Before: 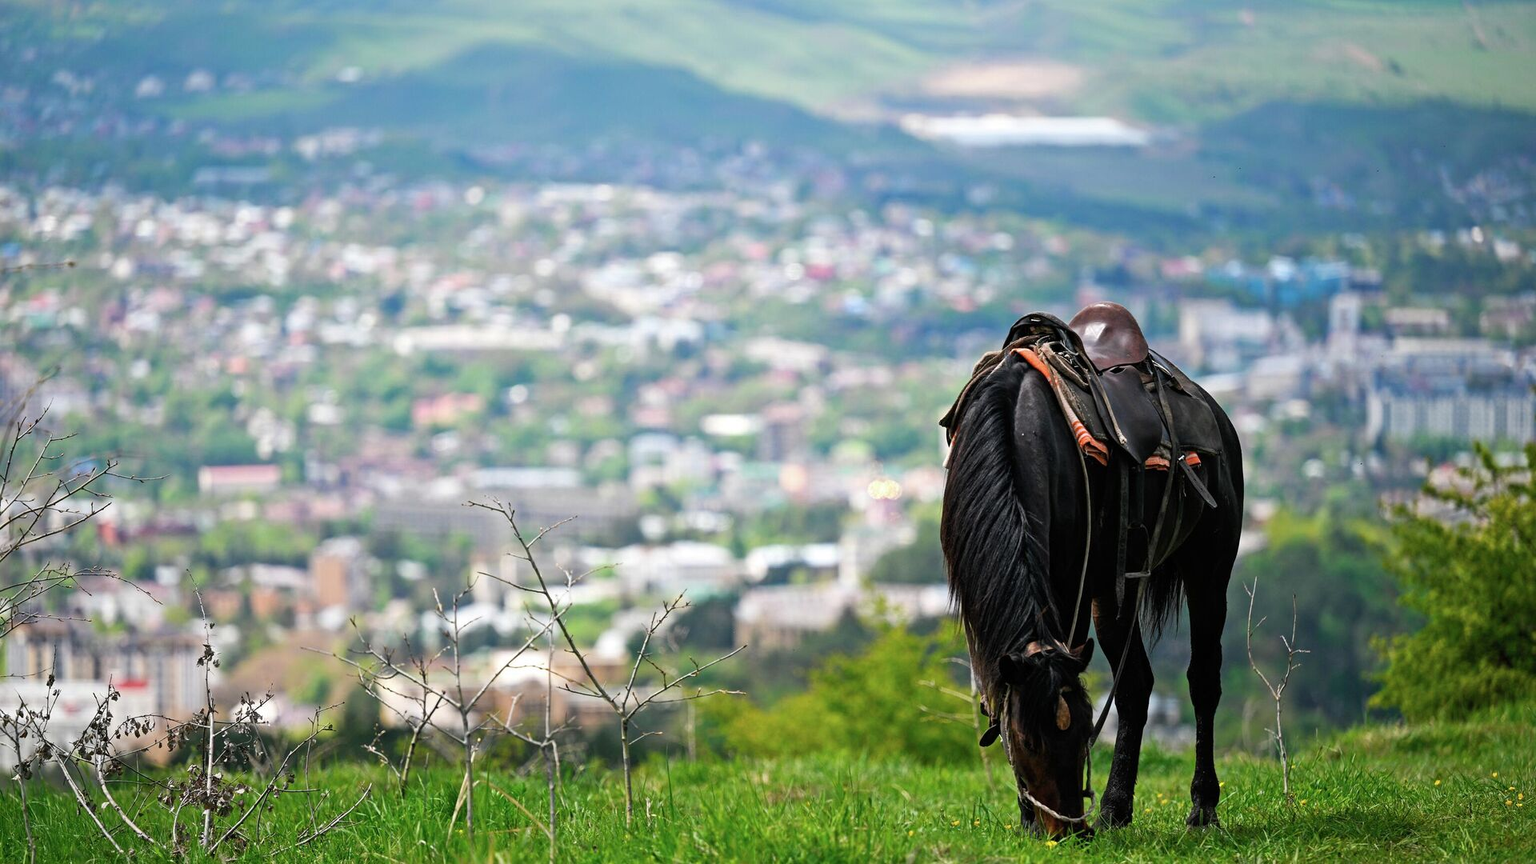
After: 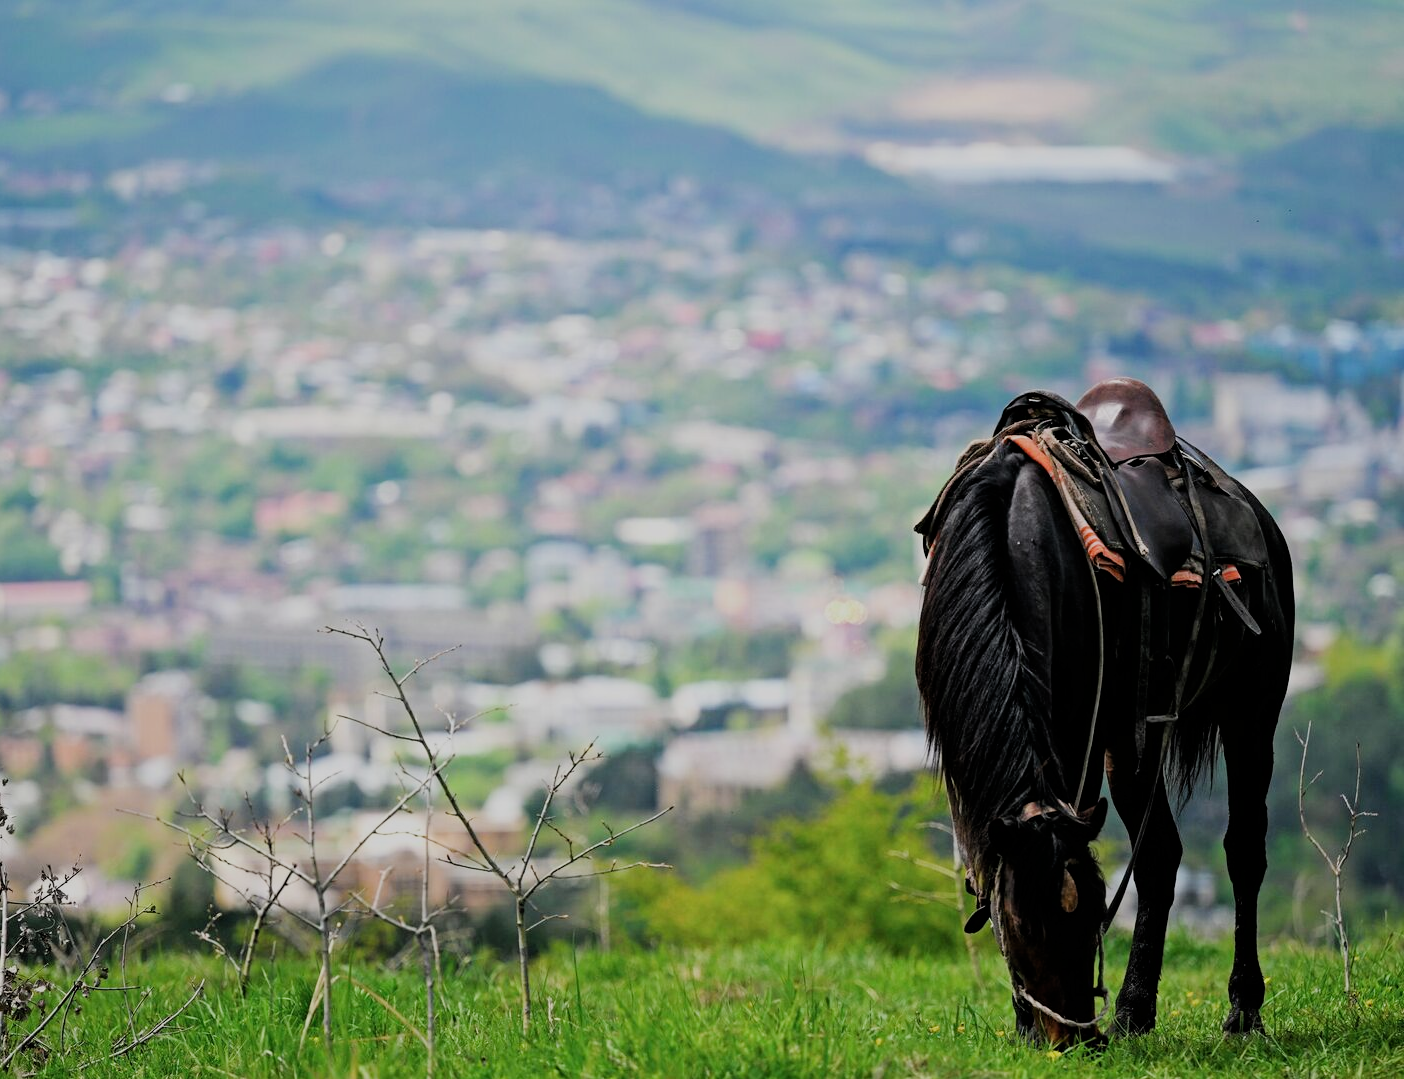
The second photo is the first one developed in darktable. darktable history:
crop: left 13.581%, top 0%, right 13.291%
filmic rgb: black relative exposure -7.18 EV, white relative exposure 5.38 EV, hardness 3.02, iterations of high-quality reconstruction 0
exposure: compensate exposure bias true, compensate highlight preservation false
